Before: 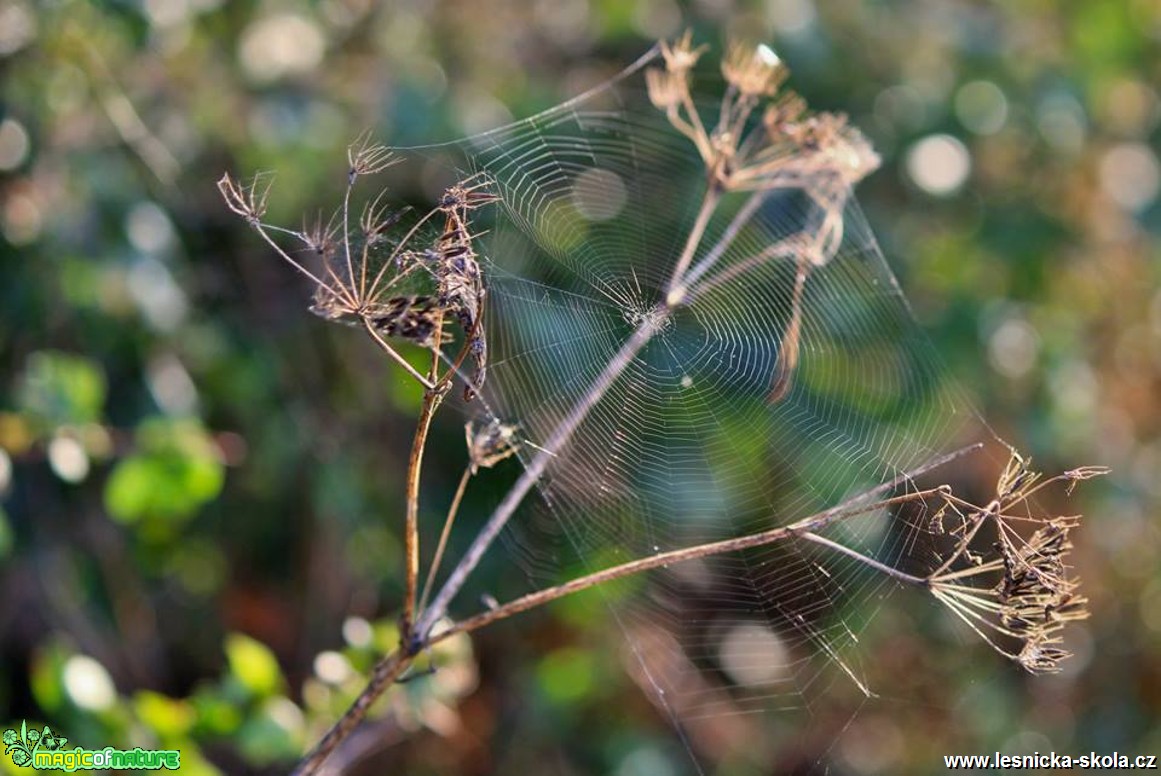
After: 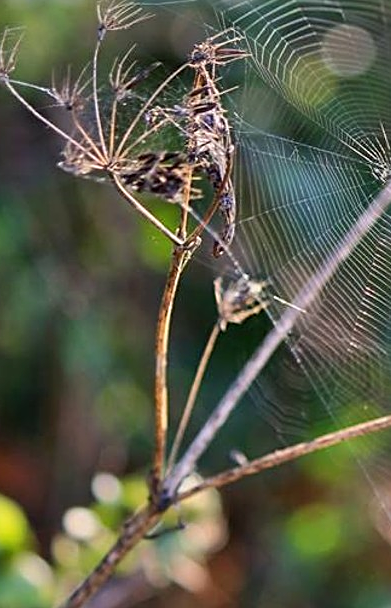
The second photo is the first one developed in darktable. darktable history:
sharpen: on, module defaults
crop and rotate: left 21.685%, top 18.588%, right 44.571%, bottom 2.972%
shadows and highlights: soften with gaussian
tone curve: curves: ch0 [(0, 0) (0.003, 0.003) (0.011, 0.011) (0.025, 0.024) (0.044, 0.043) (0.069, 0.068) (0.1, 0.097) (0.136, 0.132) (0.177, 0.173) (0.224, 0.219) (0.277, 0.27) (0.335, 0.327) (0.399, 0.389) (0.468, 0.457) (0.543, 0.549) (0.623, 0.628) (0.709, 0.713) (0.801, 0.803) (0.898, 0.899) (1, 1)], color space Lab, independent channels, preserve colors none
